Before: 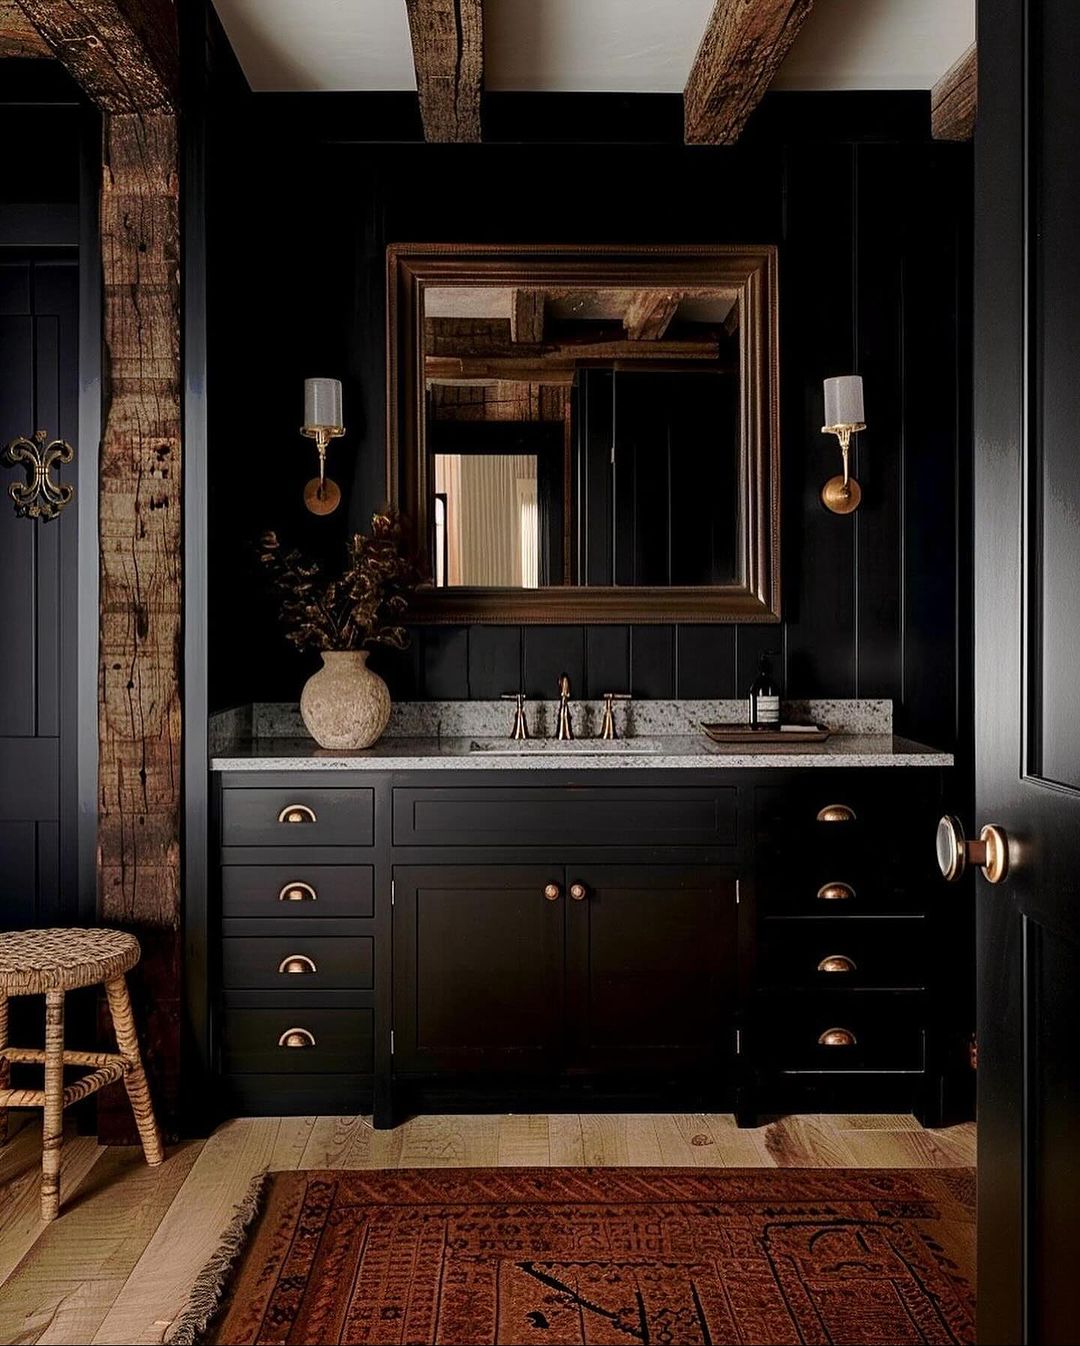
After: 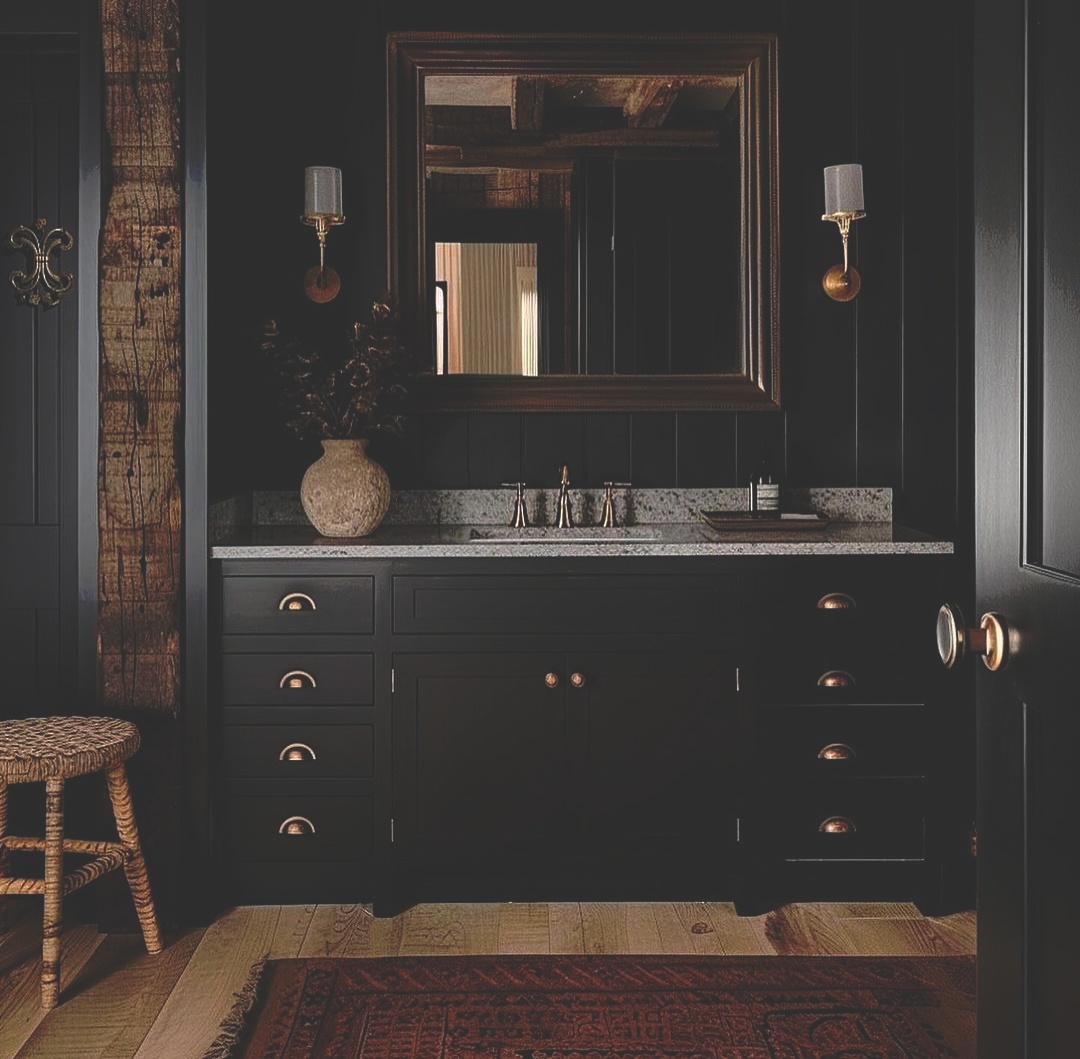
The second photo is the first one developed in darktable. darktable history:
rgb curve: curves: ch0 [(0, 0.186) (0.314, 0.284) (0.775, 0.708) (1, 1)], compensate middle gray true, preserve colors none
crop and rotate: top 15.774%, bottom 5.506%
